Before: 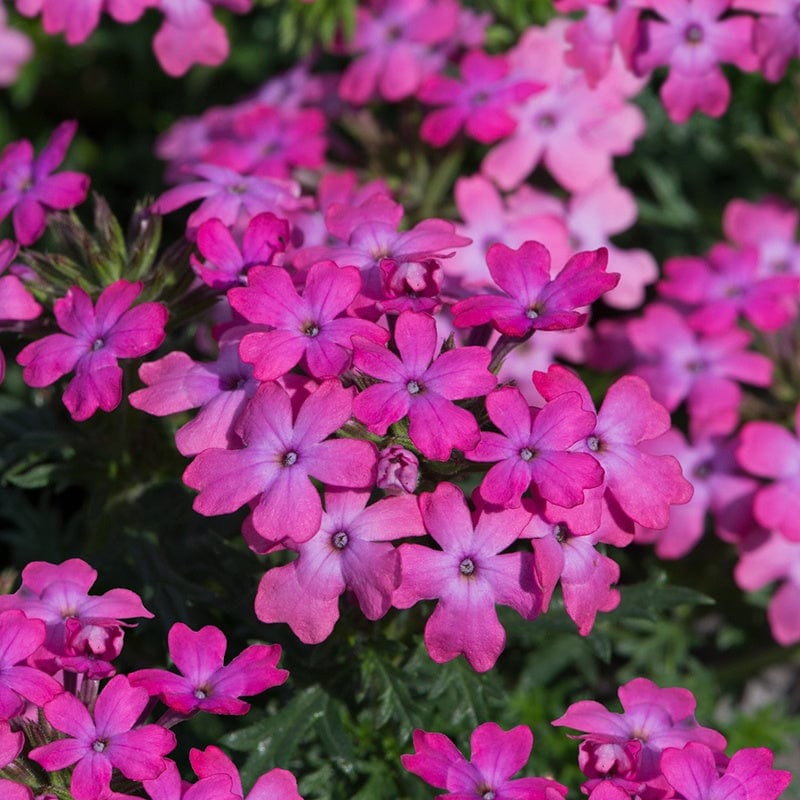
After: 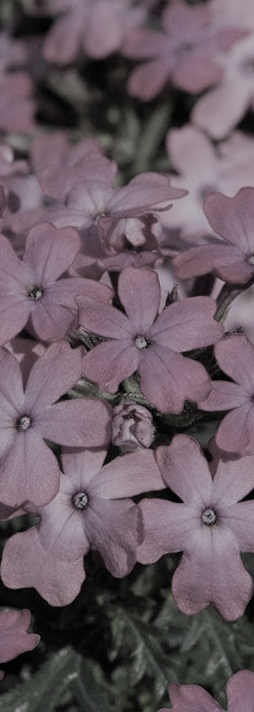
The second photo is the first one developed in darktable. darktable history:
filmic rgb: black relative exposure -16 EV, white relative exposure 6.92 EV, hardness 4.7
crop: left 33.36%, right 33.36%
rotate and perspective: rotation -4.57°, crop left 0.054, crop right 0.944, crop top 0.087, crop bottom 0.914
color correction: saturation 0.2
